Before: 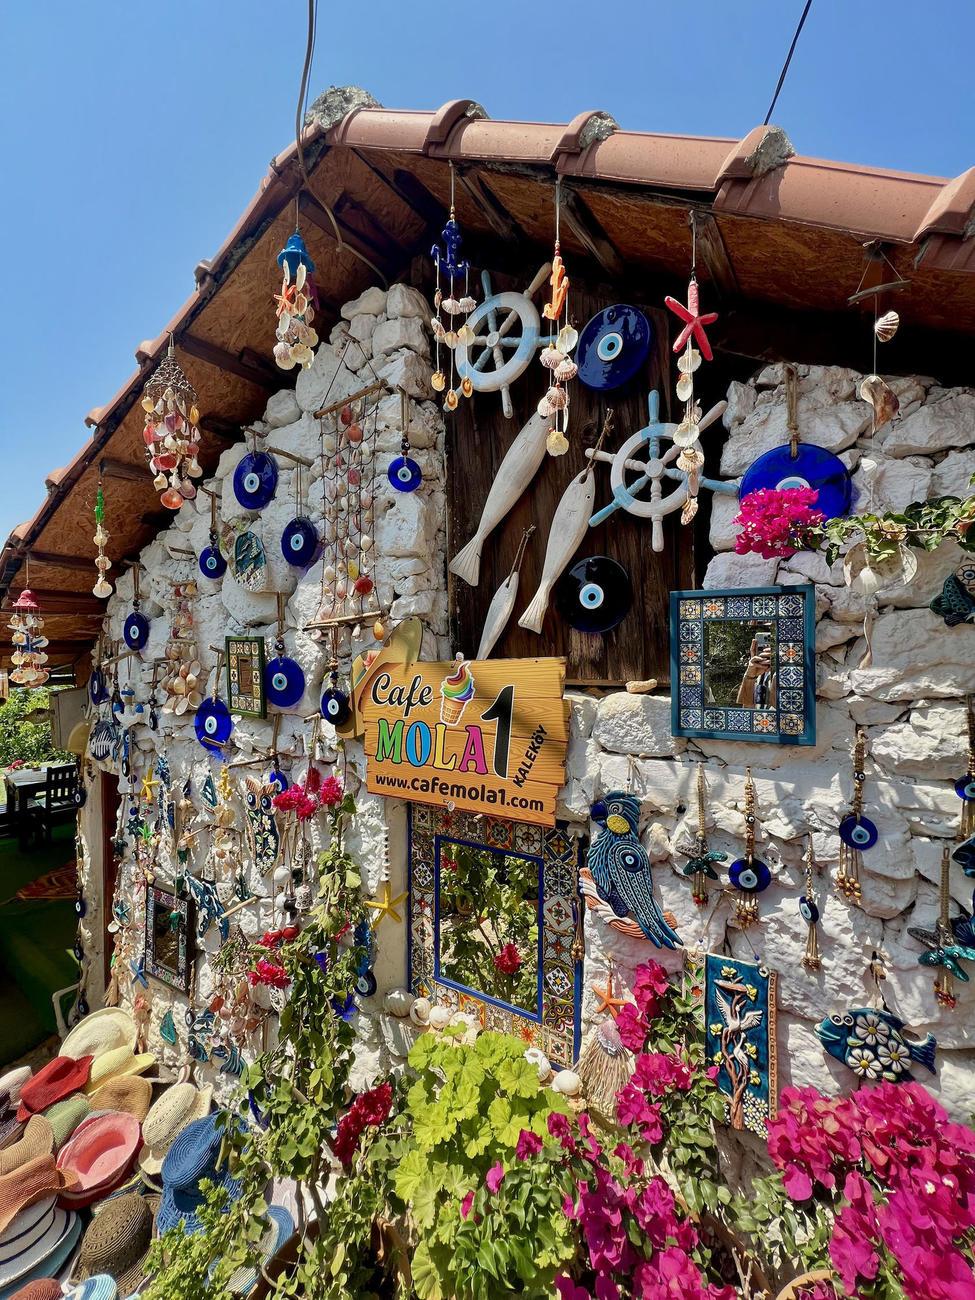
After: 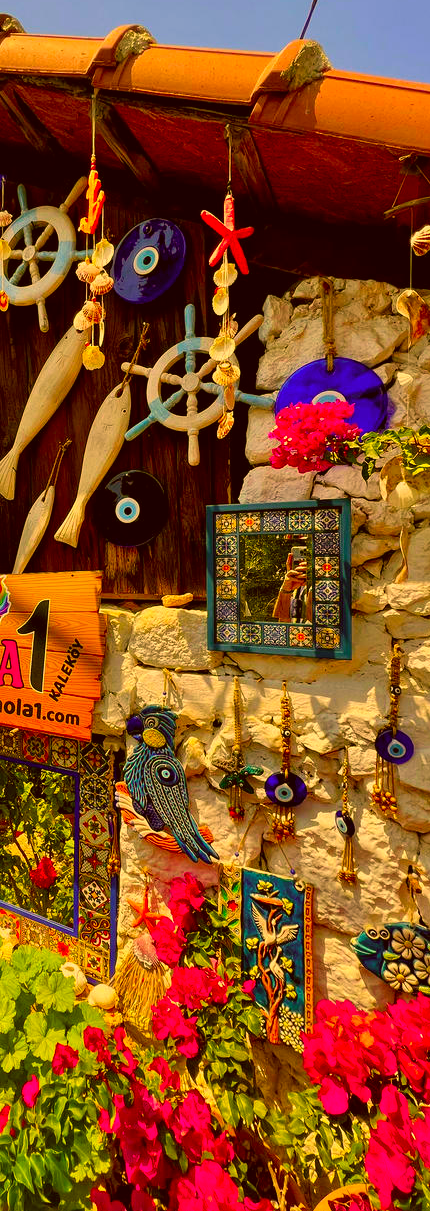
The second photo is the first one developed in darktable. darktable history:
color correction: highlights a* 10.44, highlights b* 30.04, shadows a* 2.73, shadows b* 17.51, saturation 1.72
crop: left 47.628%, top 6.643%, right 7.874%
